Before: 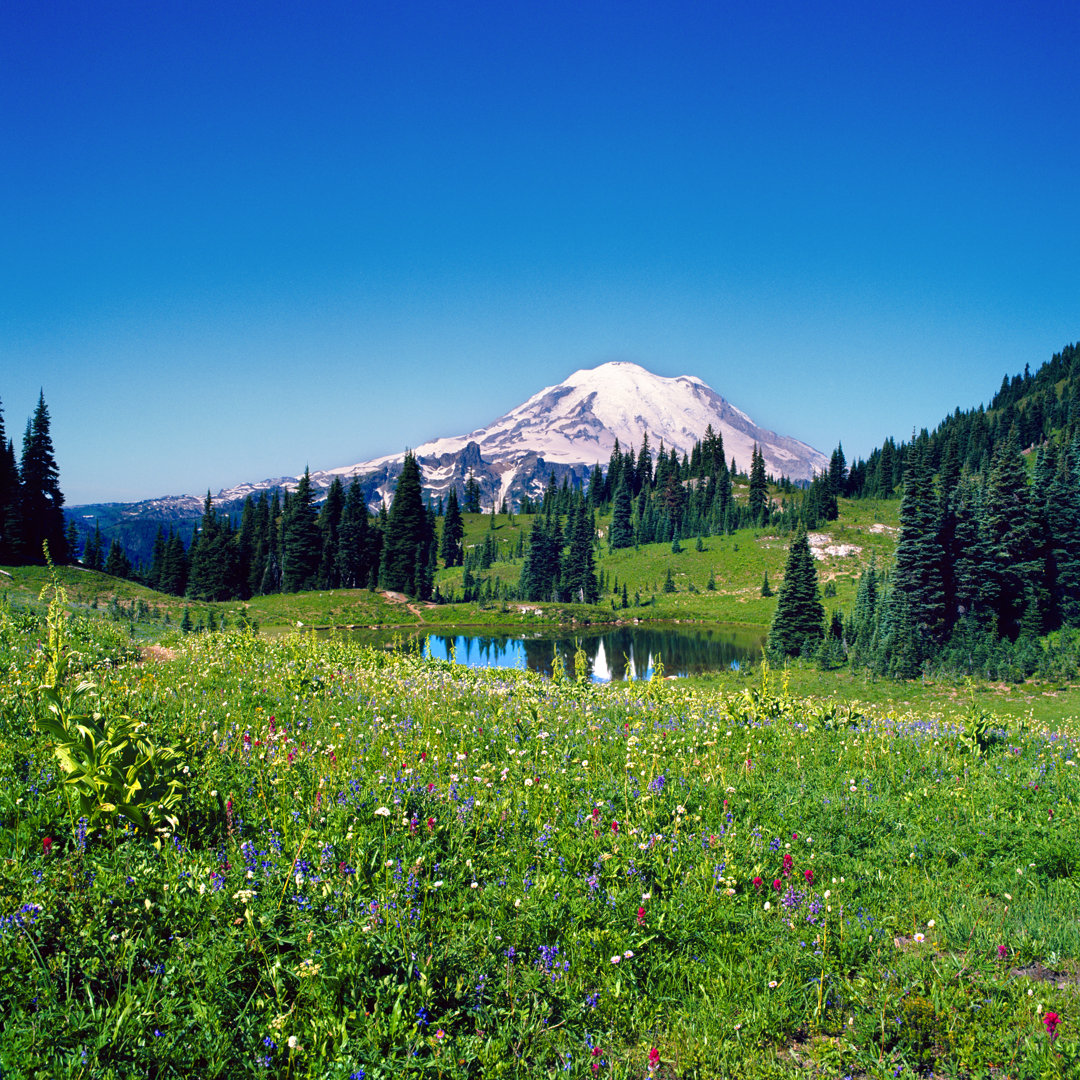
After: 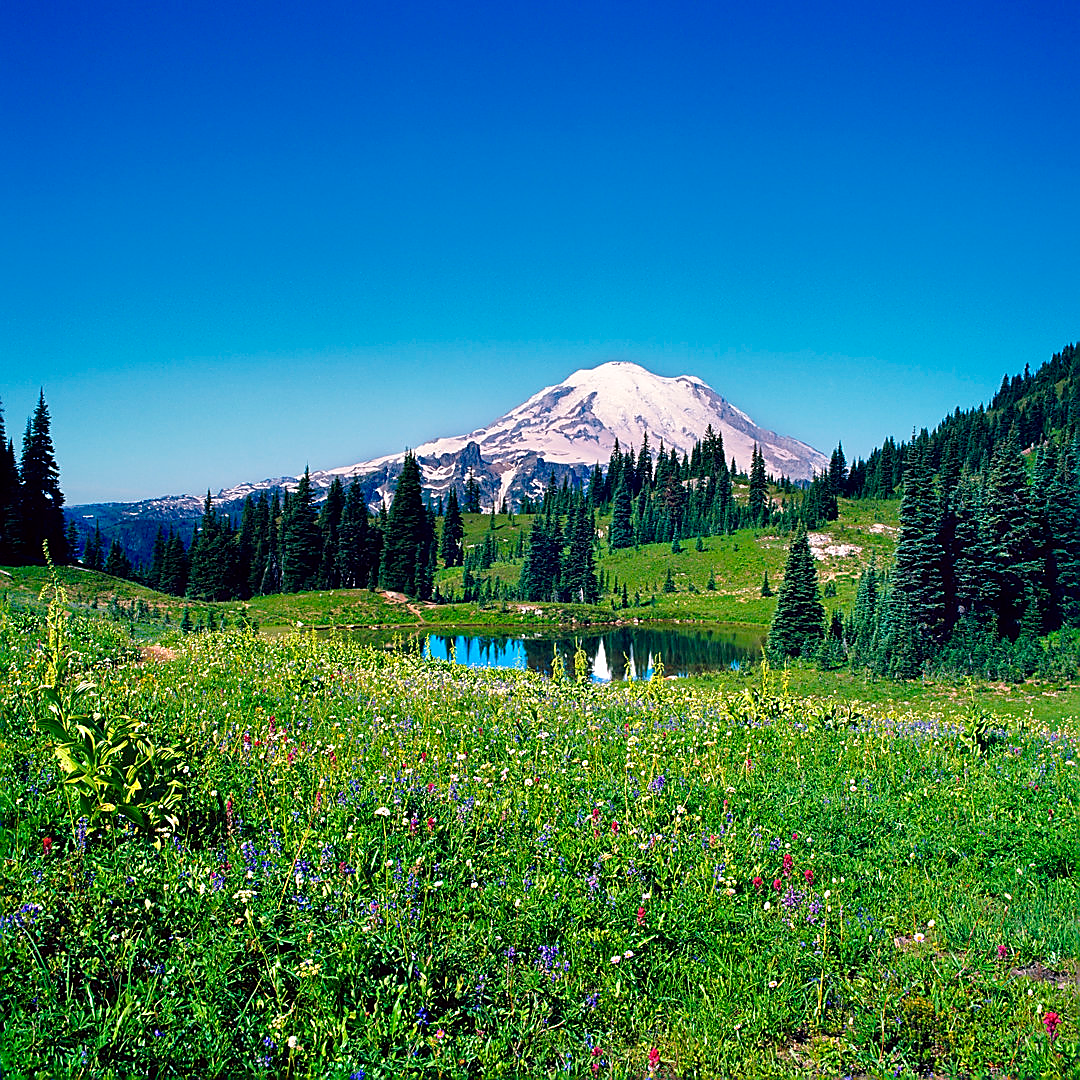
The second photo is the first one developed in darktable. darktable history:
sharpen: radius 1.41, amount 1.24, threshold 0.736
